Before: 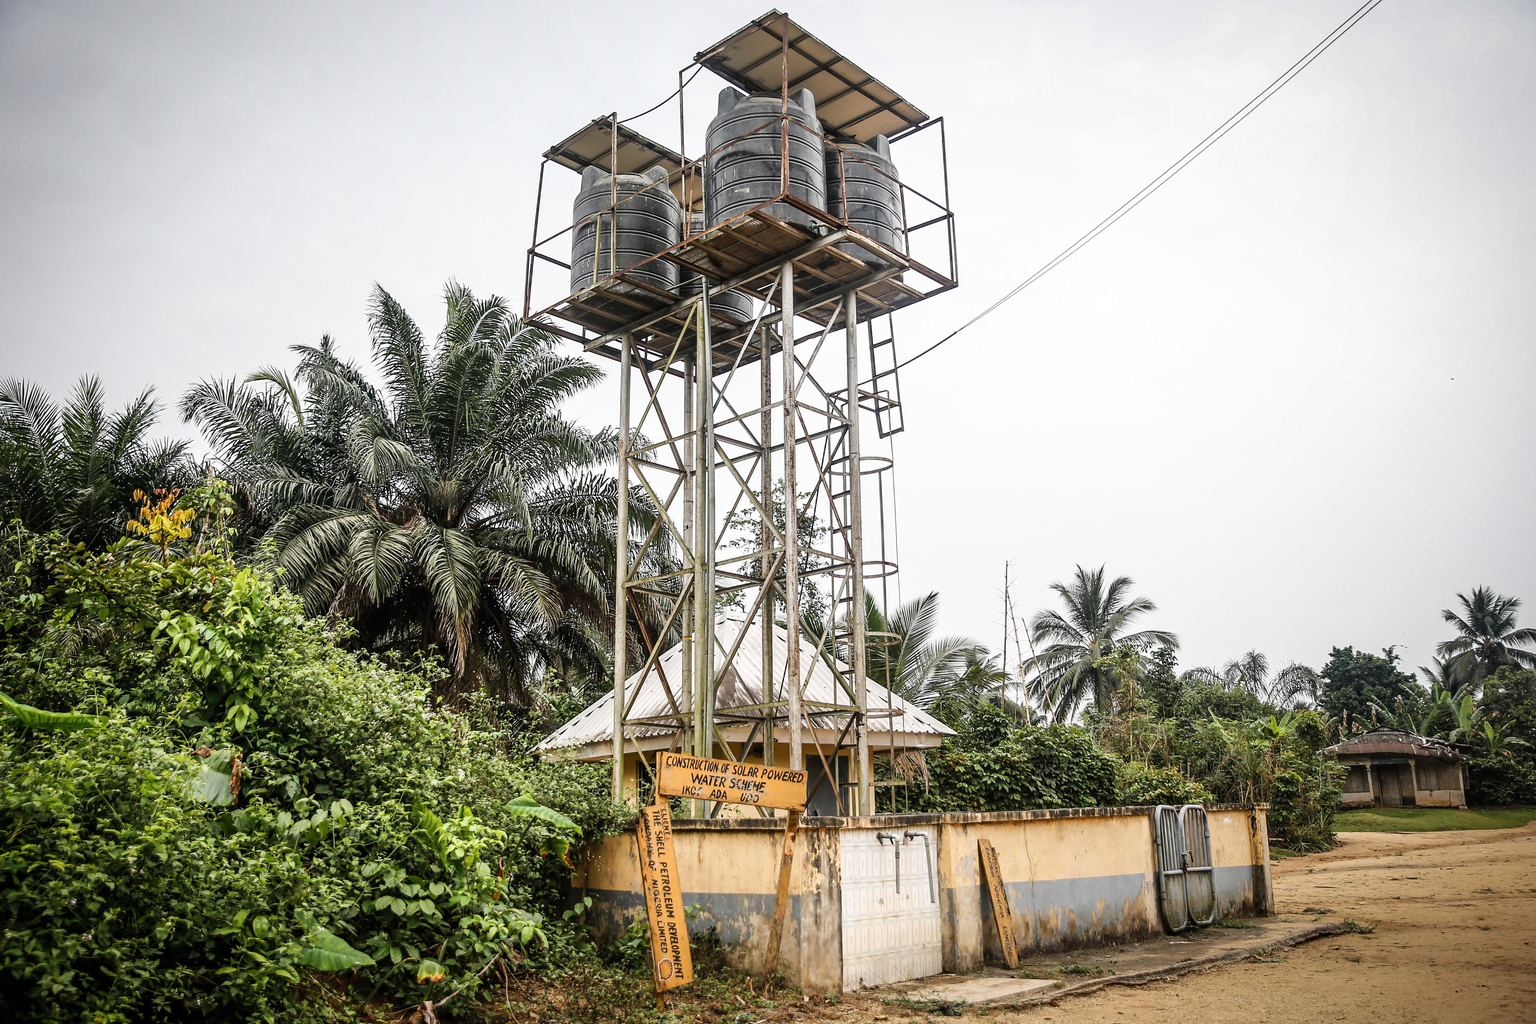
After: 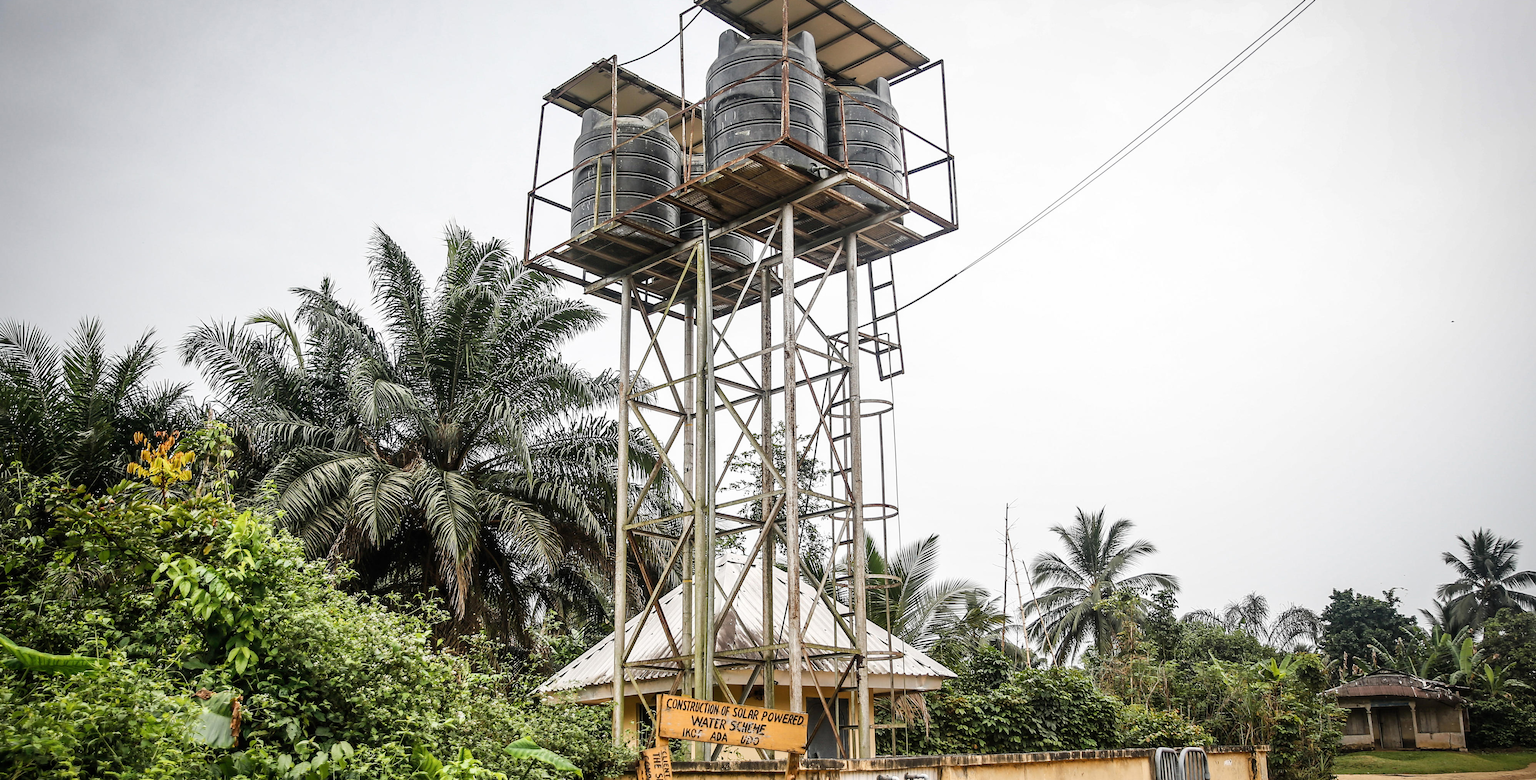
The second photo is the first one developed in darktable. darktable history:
crop: top 5.639%, bottom 18.115%
